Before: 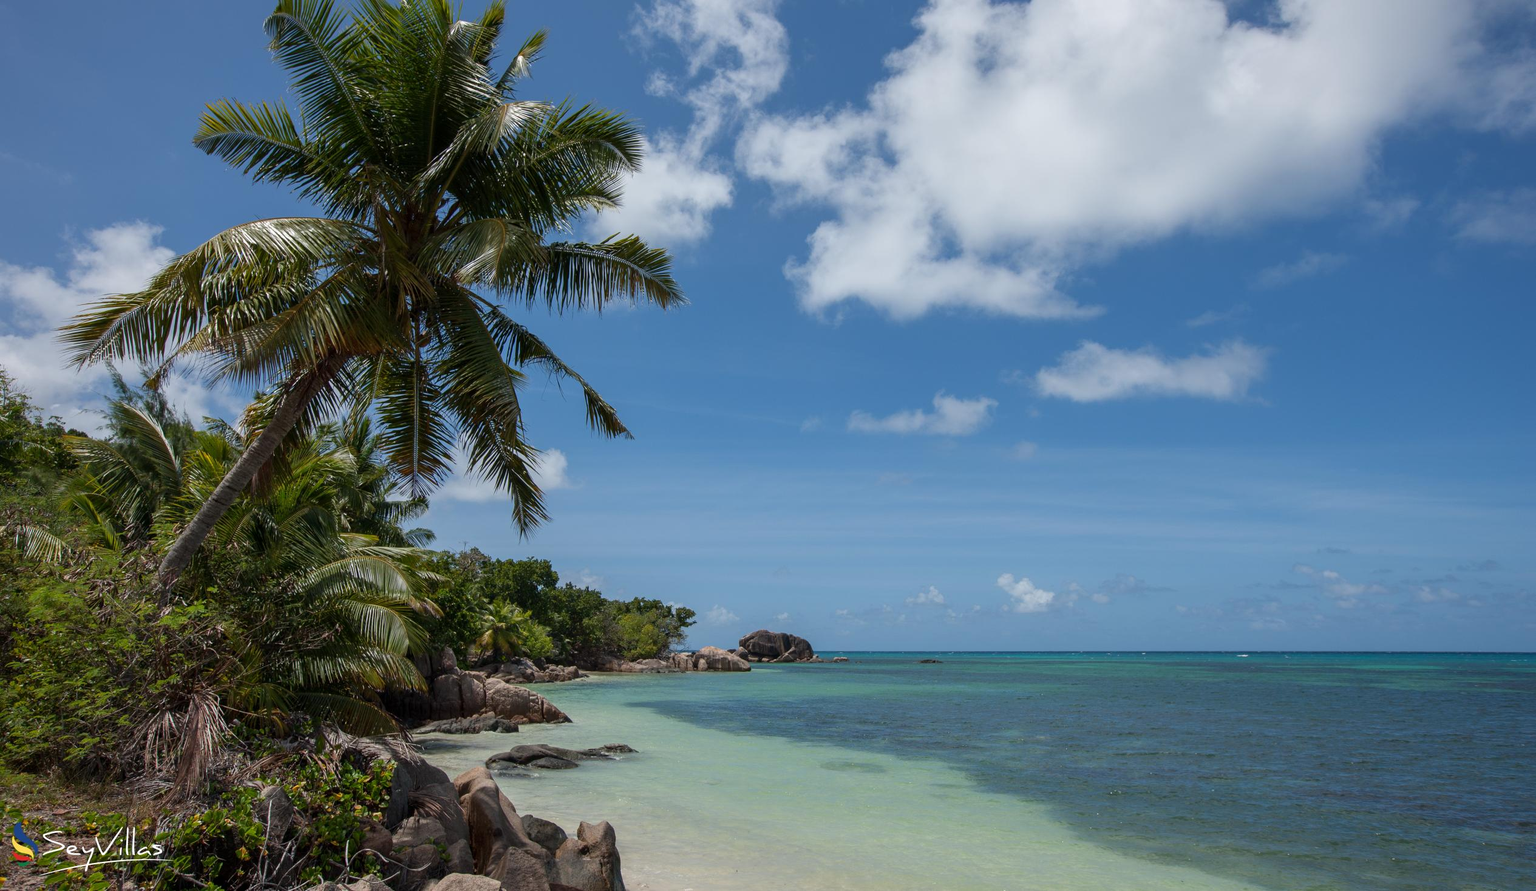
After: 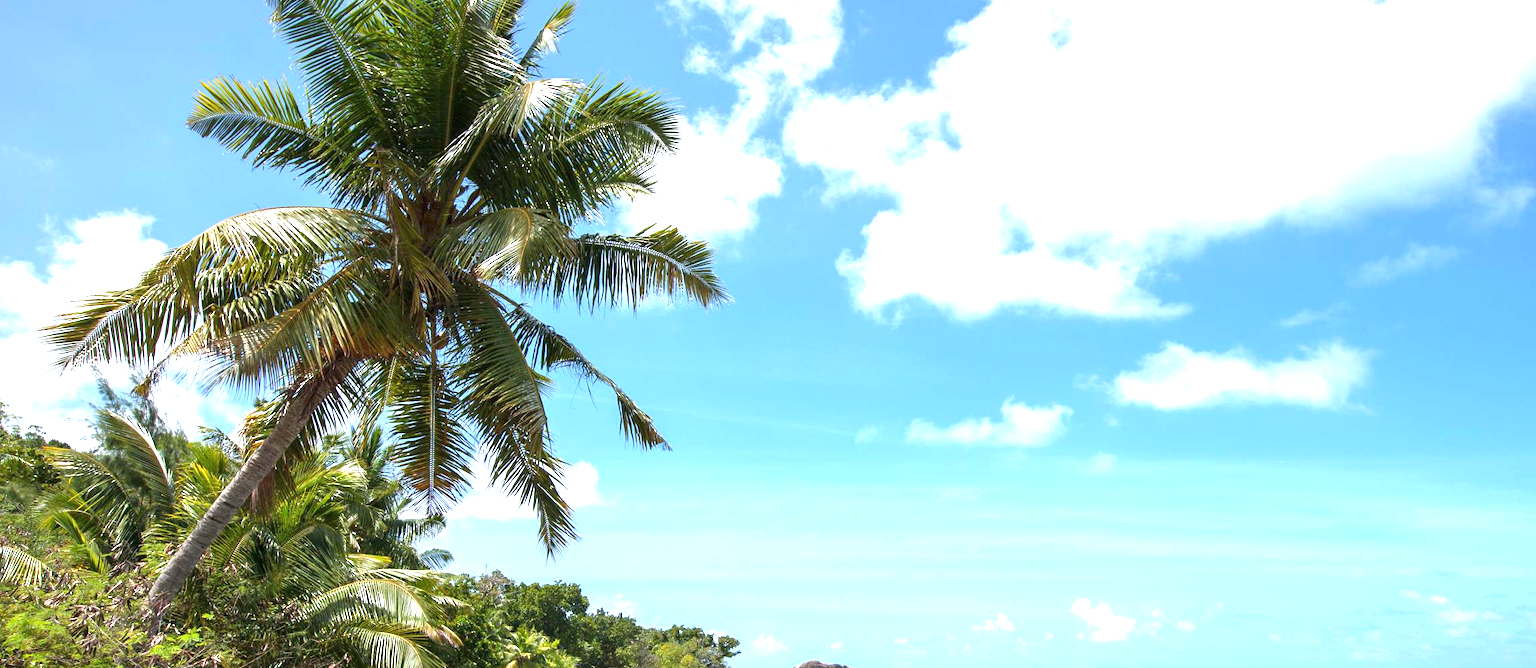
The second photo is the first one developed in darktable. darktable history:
crop: left 1.545%, top 3.368%, right 7.621%, bottom 28.463%
exposure: black level correction 0, exposure 1.921 EV, compensate exposure bias true, compensate highlight preservation false
tone equalizer: on, module defaults
